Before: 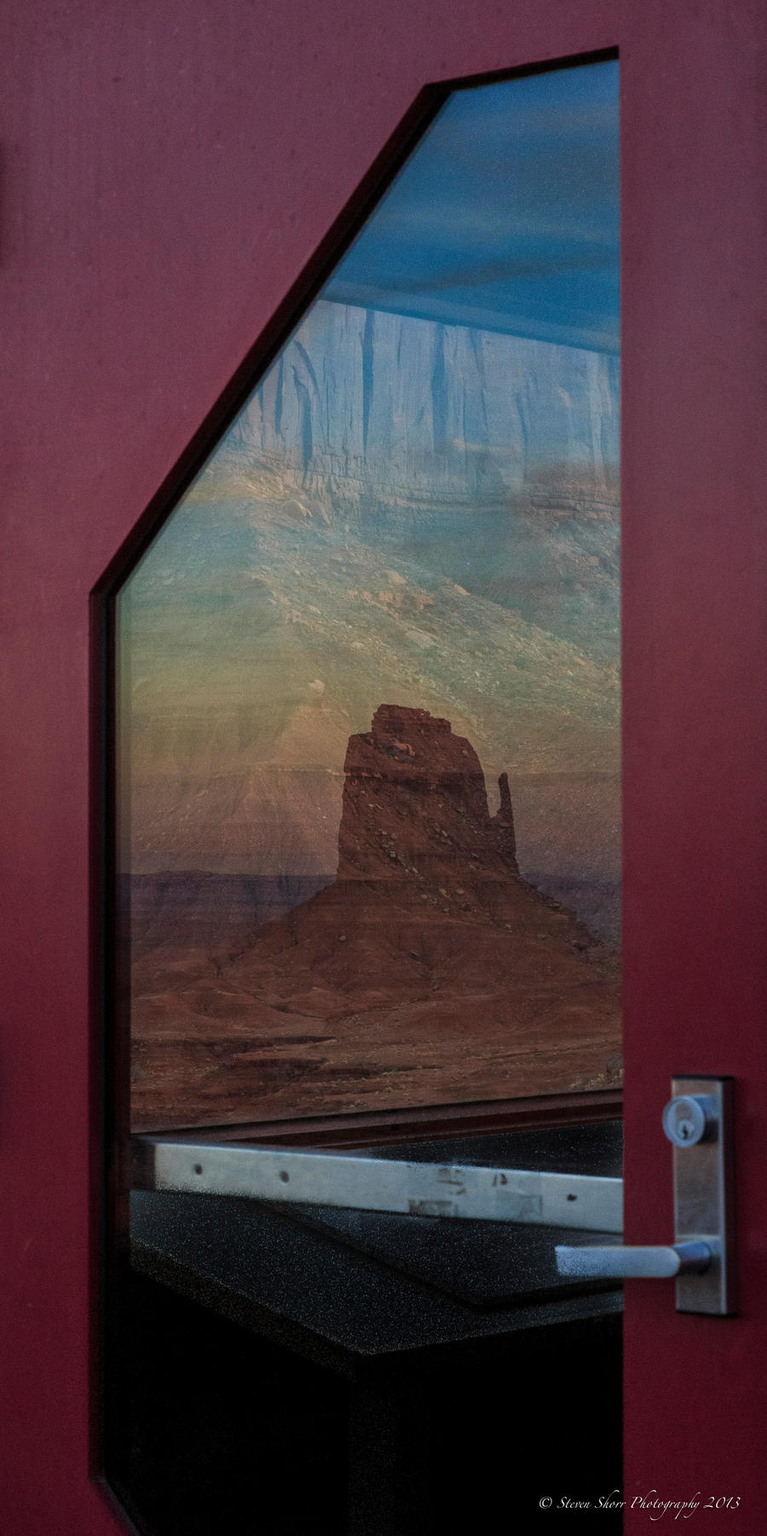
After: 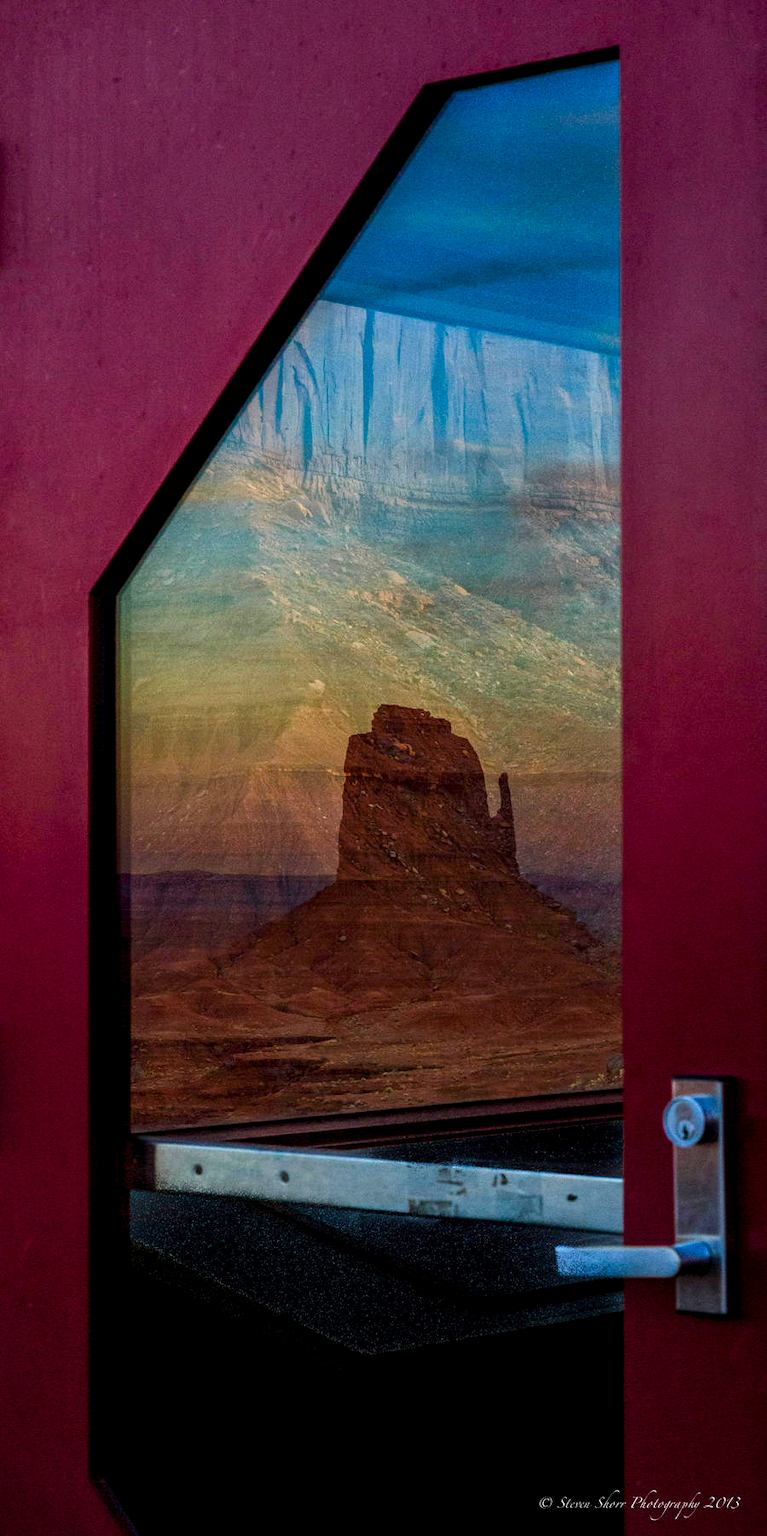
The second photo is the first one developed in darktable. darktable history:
color balance rgb: perceptual saturation grading › global saturation 20%, perceptual saturation grading › highlights -25%, perceptual saturation grading › shadows 25%, global vibrance 50%
local contrast: on, module defaults
exposure: black level correction 0.004, exposure 0.014 EV, compensate highlight preservation false
tone equalizer: -8 EV -0.417 EV, -7 EV -0.389 EV, -6 EV -0.333 EV, -5 EV -0.222 EV, -3 EV 0.222 EV, -2 EV 0.333 EV, -1 EV 0.389 EV, +0 EV 0.417 EV, edges refinement/feathering 500, mask exposure compensation -1.57 EV, preserve details no
